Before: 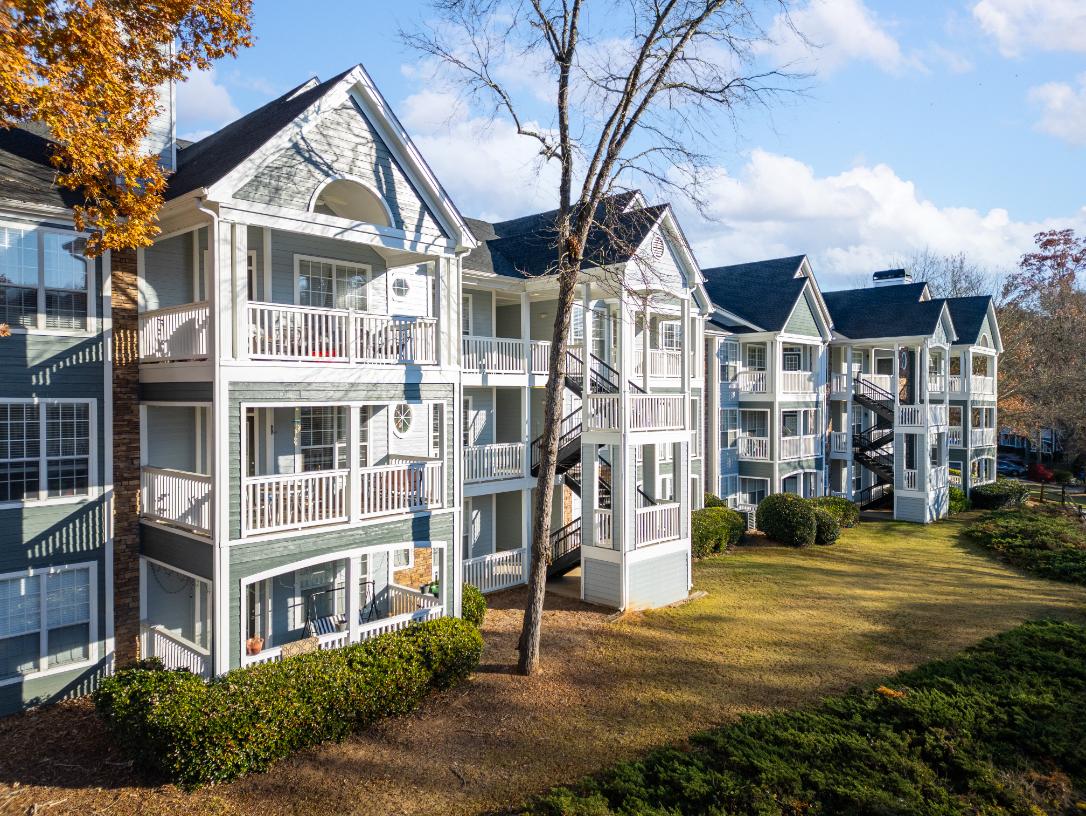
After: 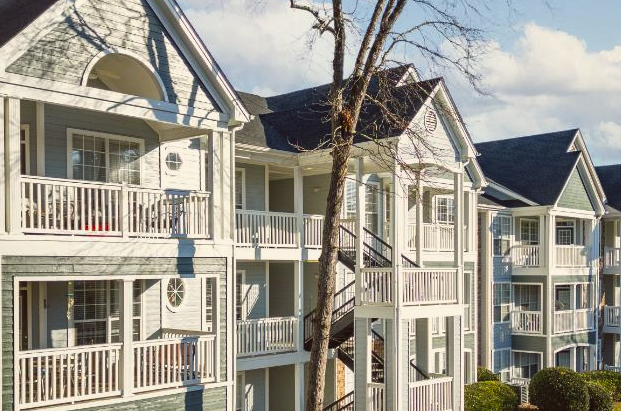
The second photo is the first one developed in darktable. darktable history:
crop: left 20.932%, top 15.471%, right 21.848%, bottom 34.081%
color balance: lift [1.005, 1.002, 0.998, 0.998], gamma [1, 1.021, 1.02, 0.979], gain [0.923, 1.066, 1.056, 0.934]
shadows and highlights: low approximation 0.01, soften with gaussian
